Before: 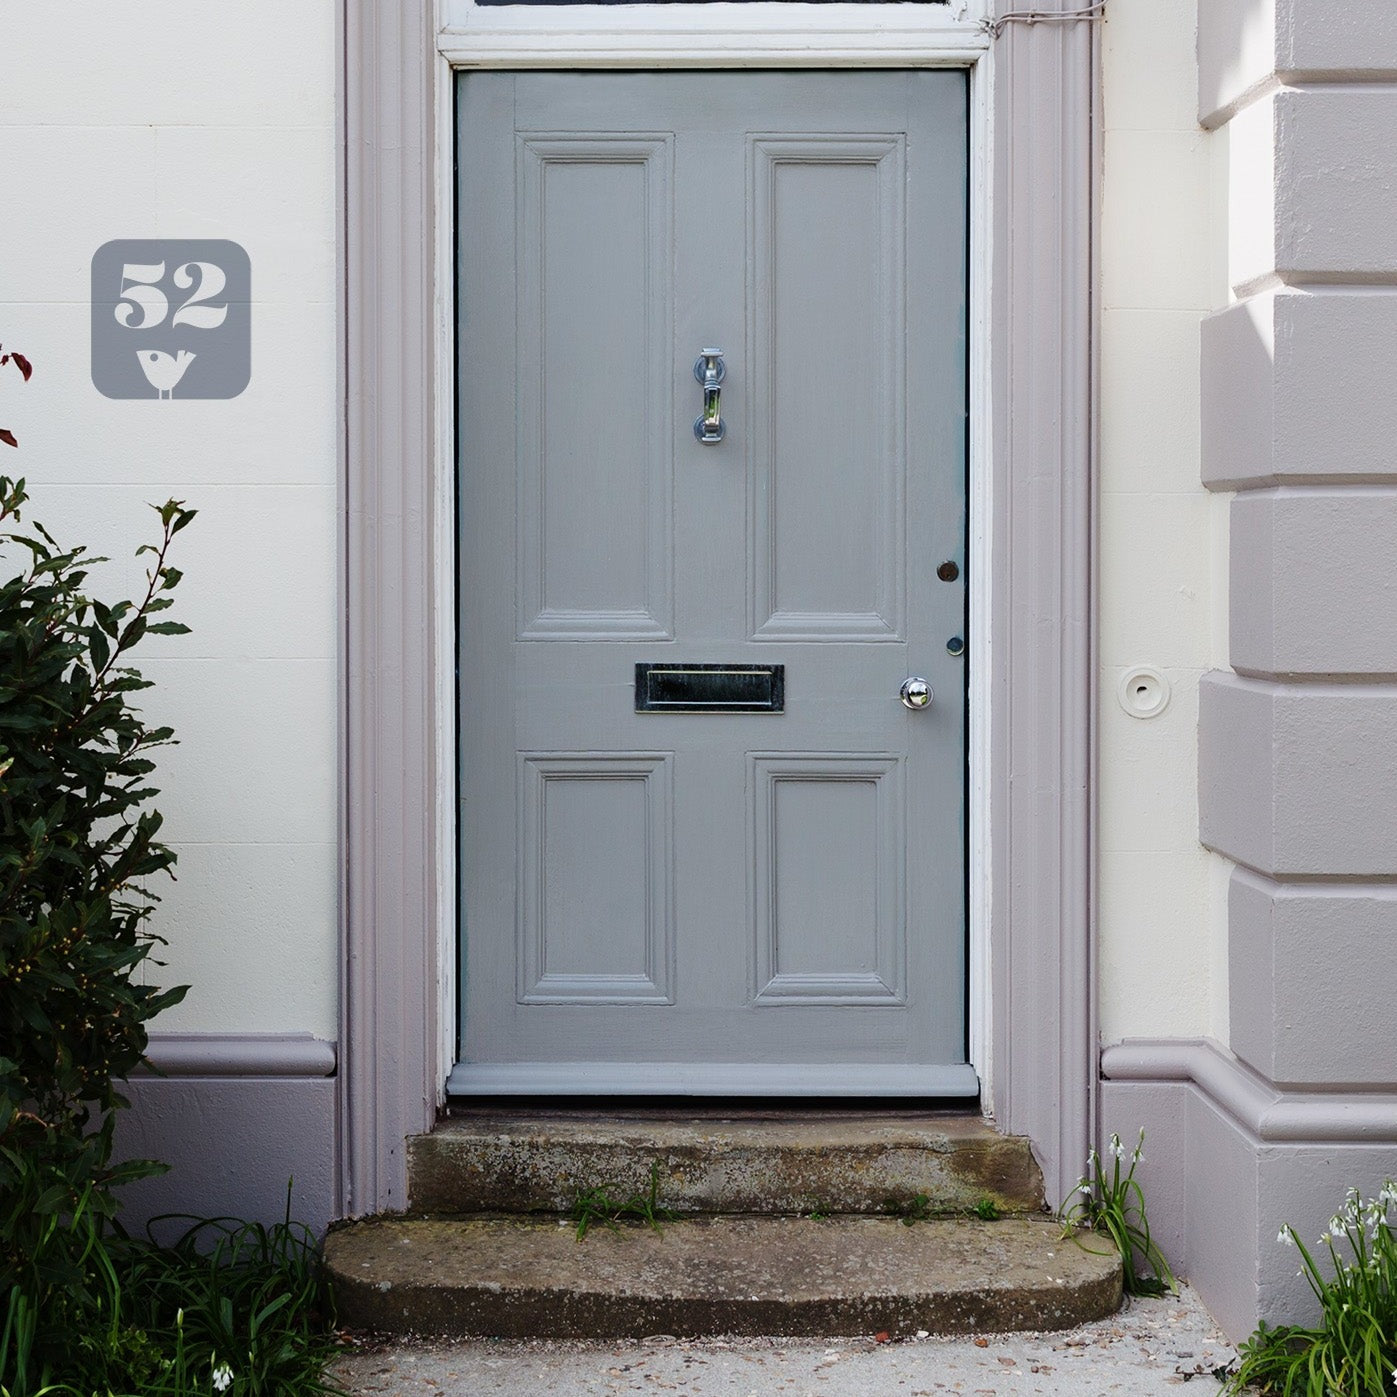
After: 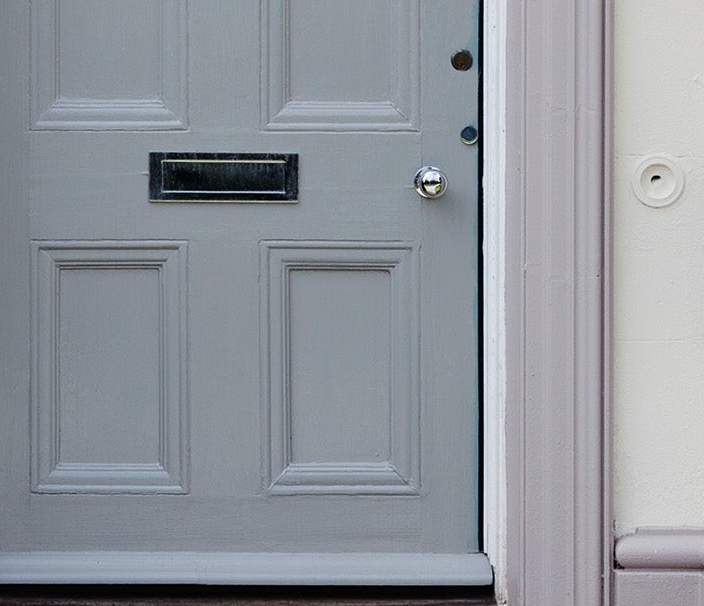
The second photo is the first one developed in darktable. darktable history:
crop: left 34.854%, top 36.608%, right 14.715%, bottom 19.957%
